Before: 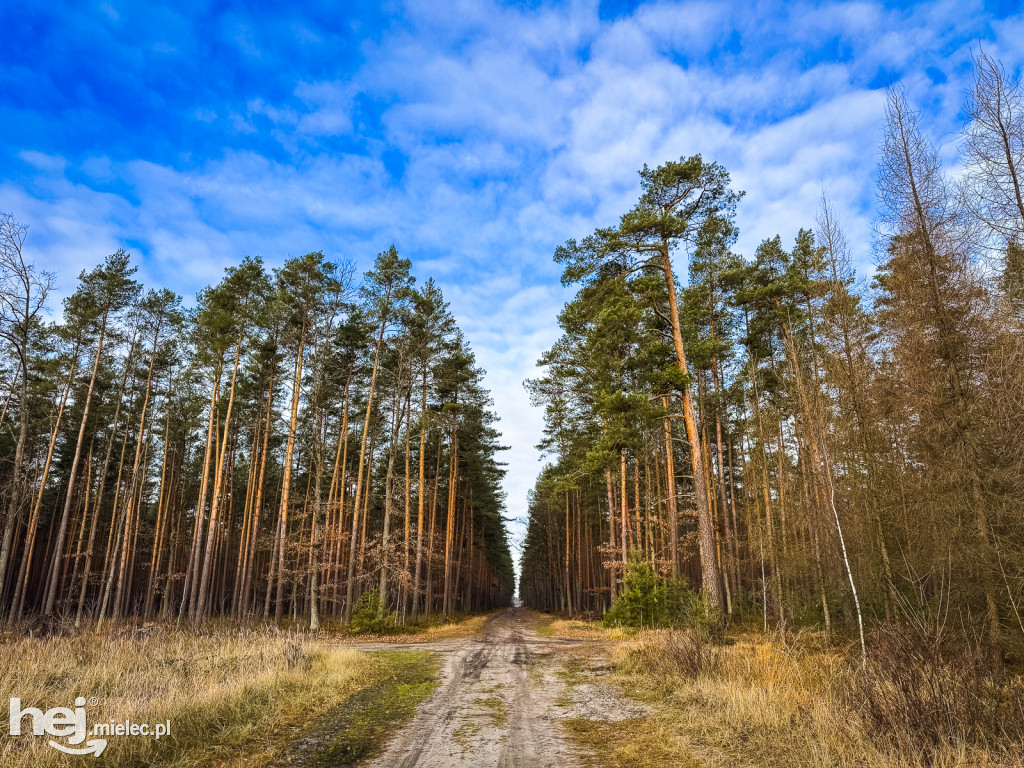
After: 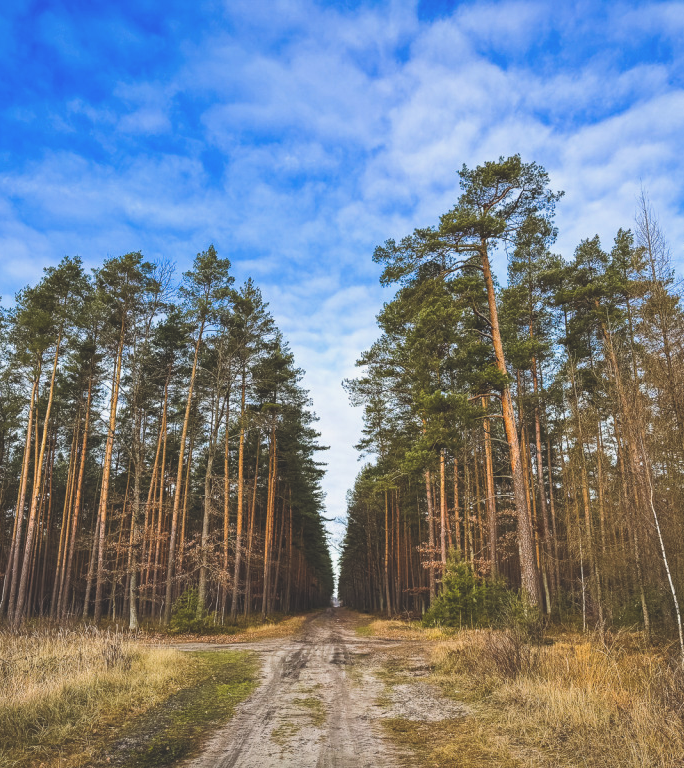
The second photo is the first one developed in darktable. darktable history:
exposure: black level correction -0.024, exposure -0.119 EV, compensate highlight preservation false
crop and rotate: left 17.751%, right 15.369%
